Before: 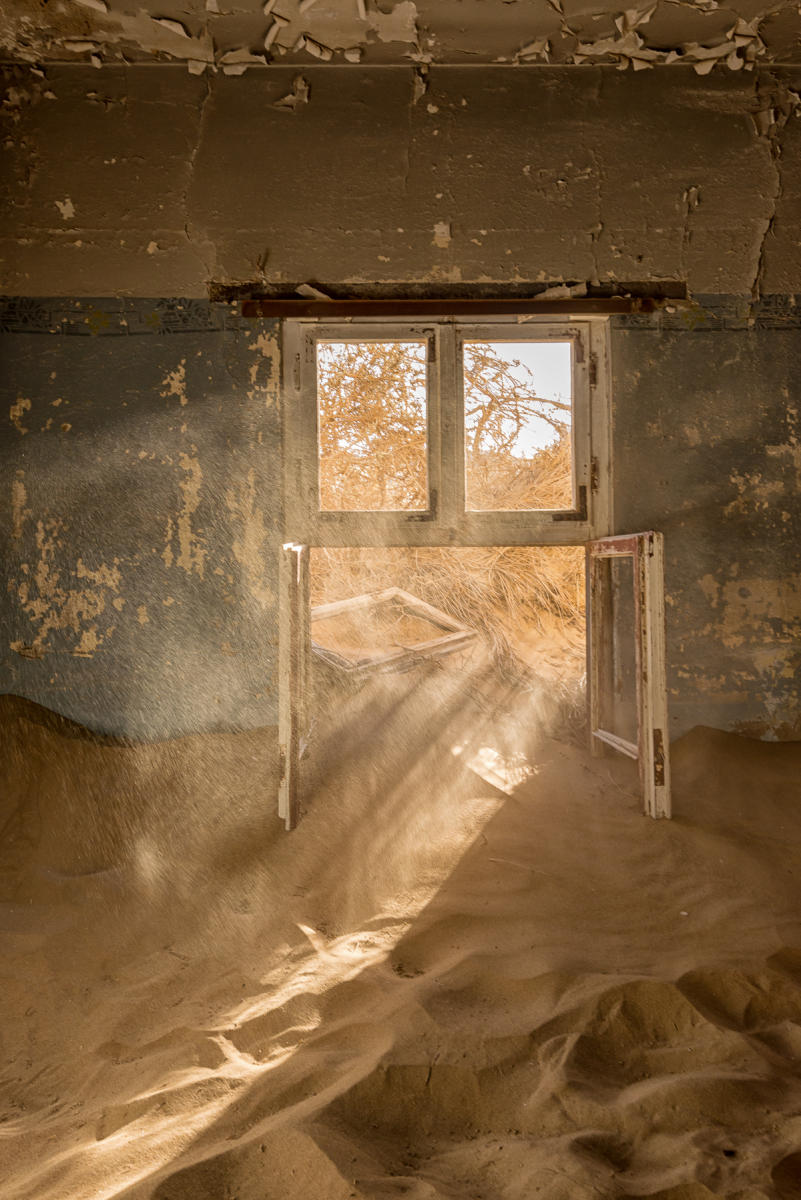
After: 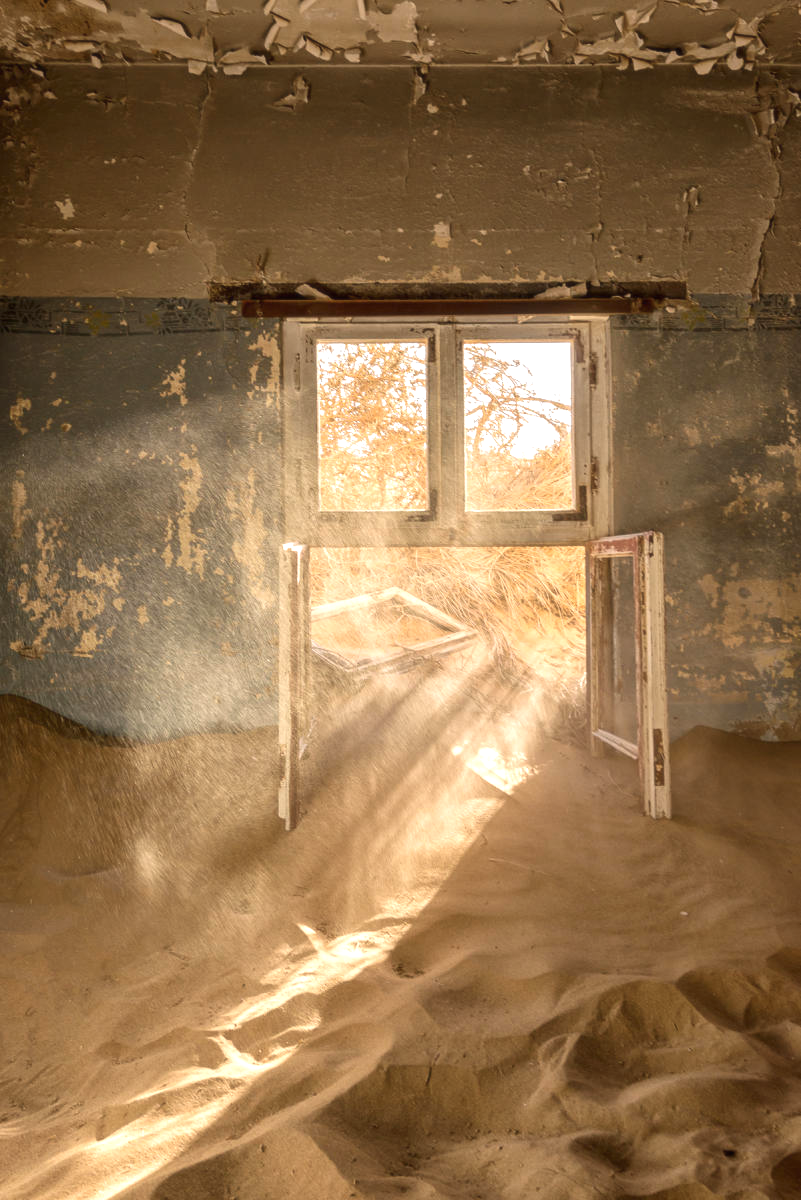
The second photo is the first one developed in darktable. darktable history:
exposure: black level correction 0, exposure 0.7 EV, compensate exposure bias true, compensate highlight preservation false
levels: levels [0, 0.499, 1]
soften: size 10%, saturation 50%, brightness 0.2 EV, mix 10%
